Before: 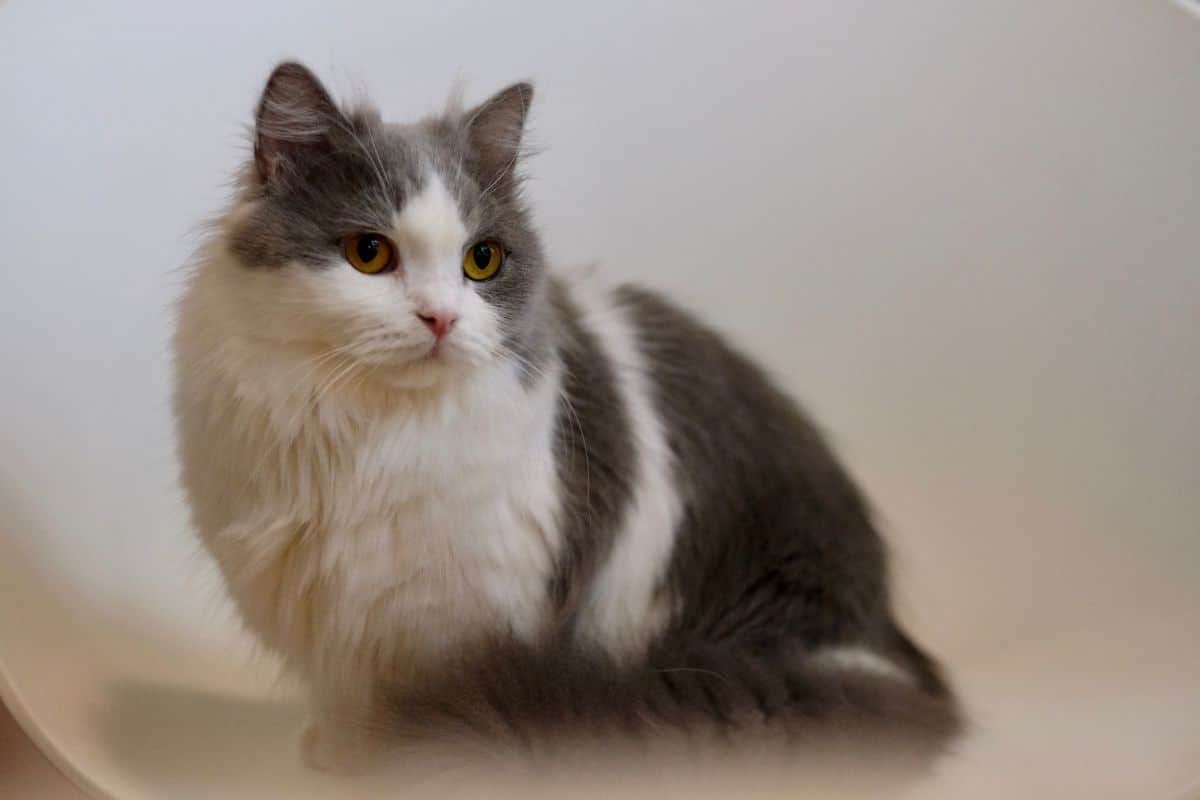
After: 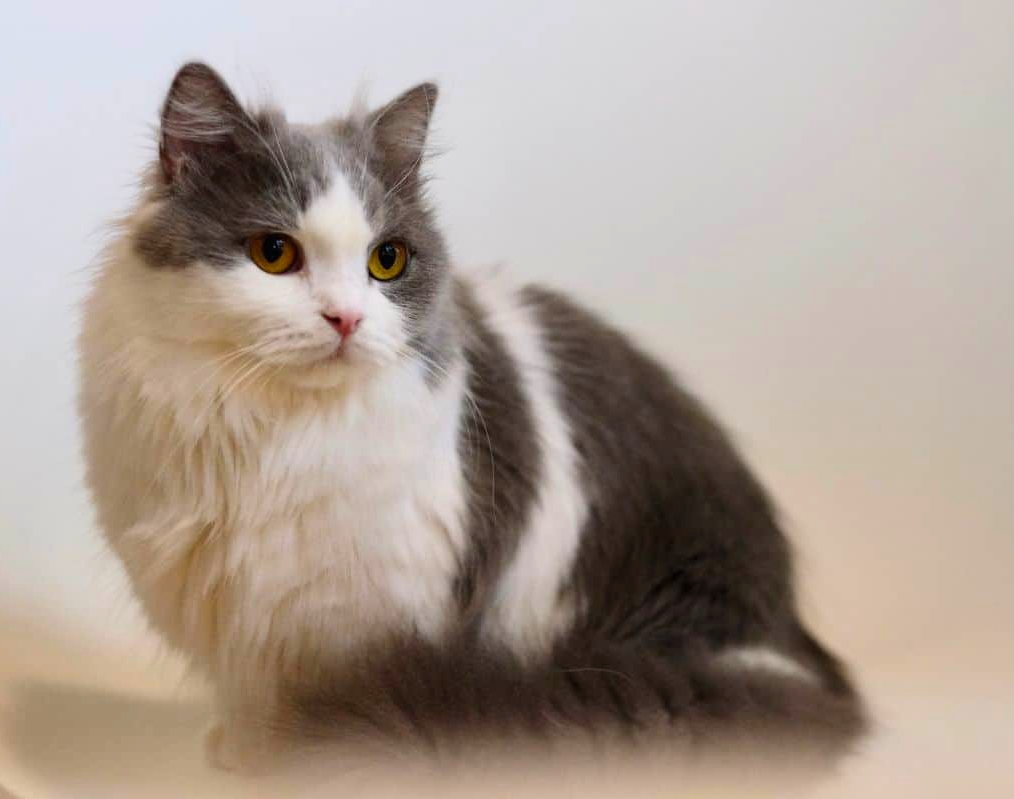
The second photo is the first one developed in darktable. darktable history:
contrast brightness saturation: contrast 0.205, brightness 0.162, saturation 0.222
crop: left 7.959%, right 7.52%
